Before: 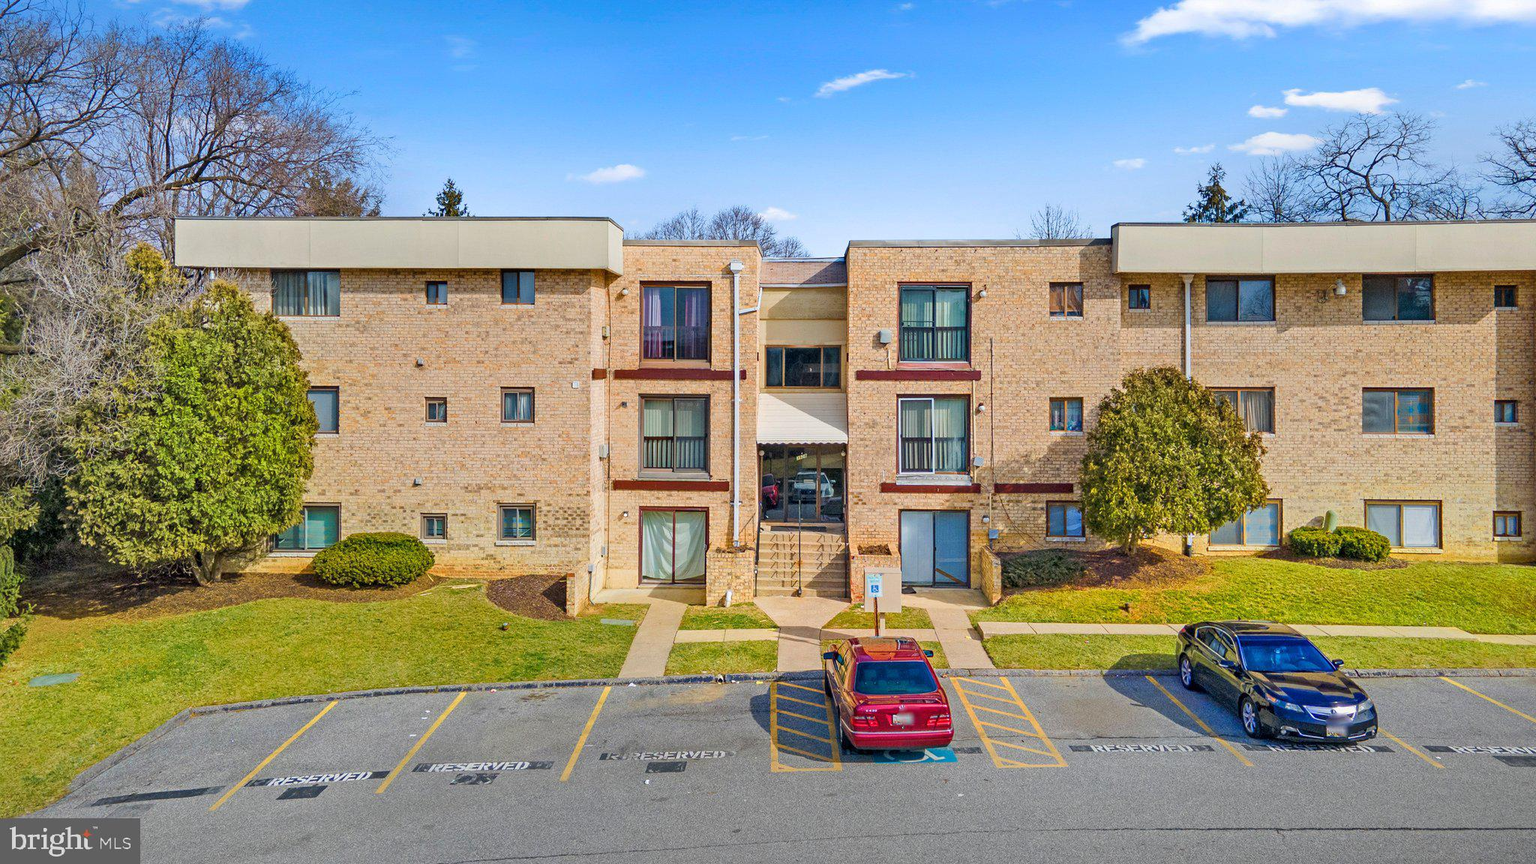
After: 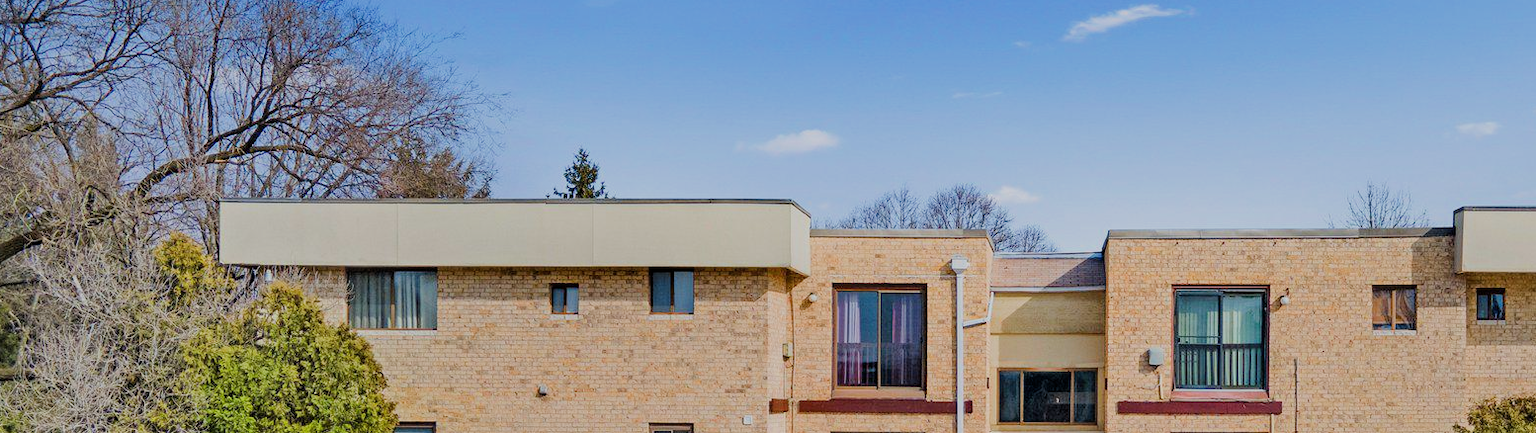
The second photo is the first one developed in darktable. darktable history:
crop: left 0.573%, top 7.641%, right 23.53%, bottom 54.181%
filmic rgb: black relative exposure -7.42 EV, white relative exposure 4.86 EV, hardness 3.4
